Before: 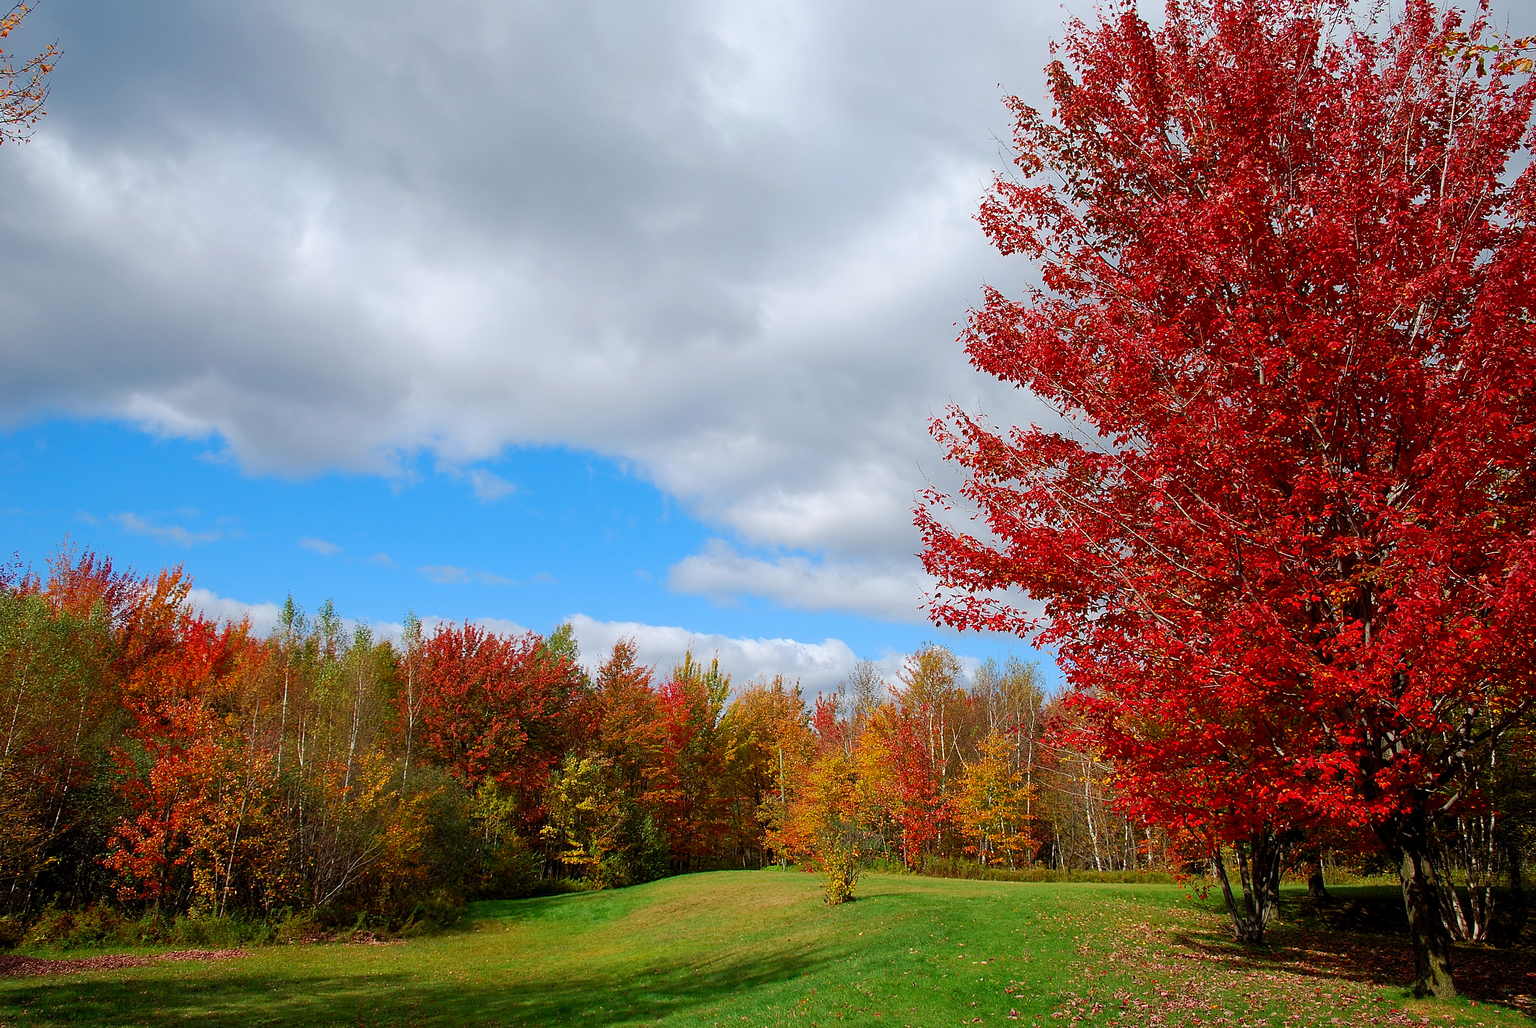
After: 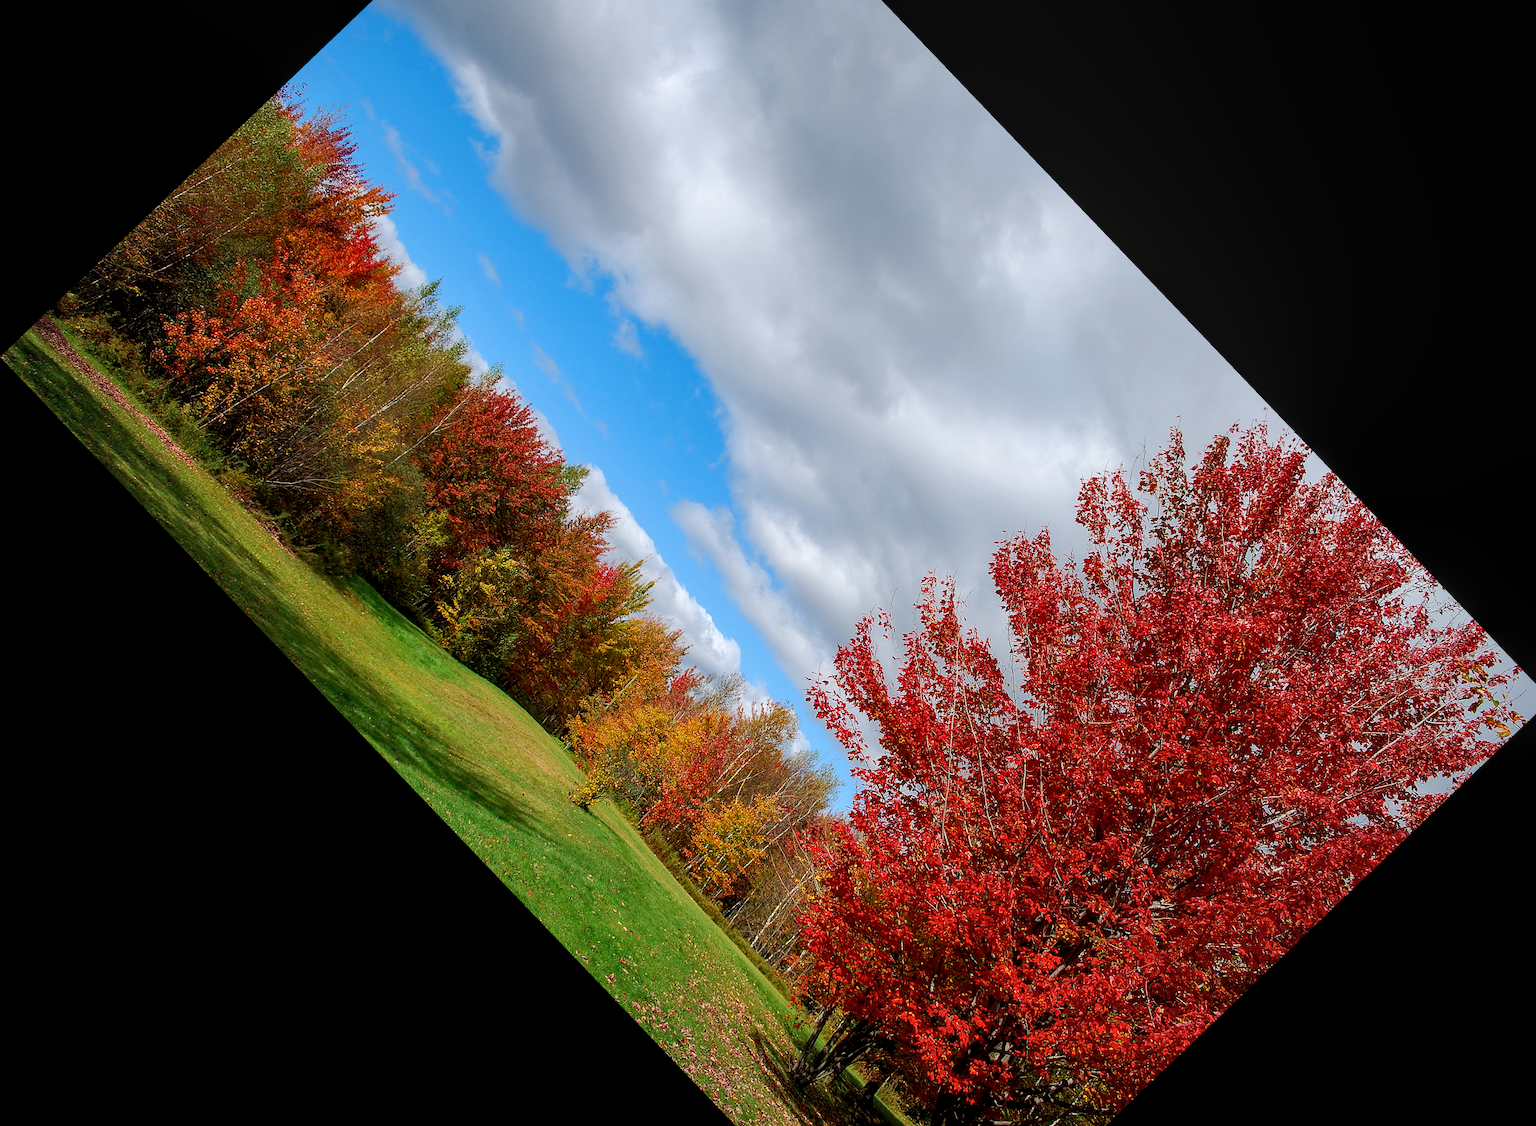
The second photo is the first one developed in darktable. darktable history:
local contrast: detail 130%
crop and rotate: angle -46.26°, top 16.234%, right 0.912%, bottom 11.704%
